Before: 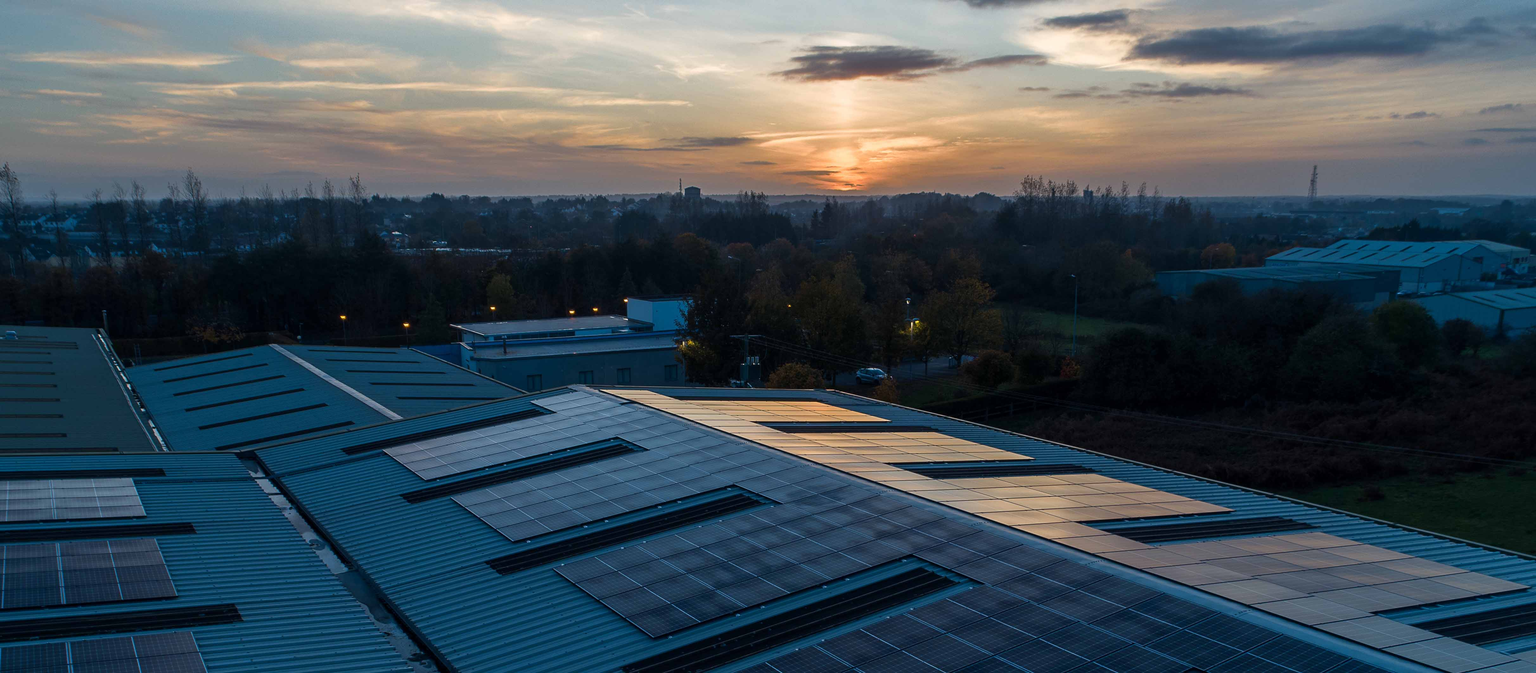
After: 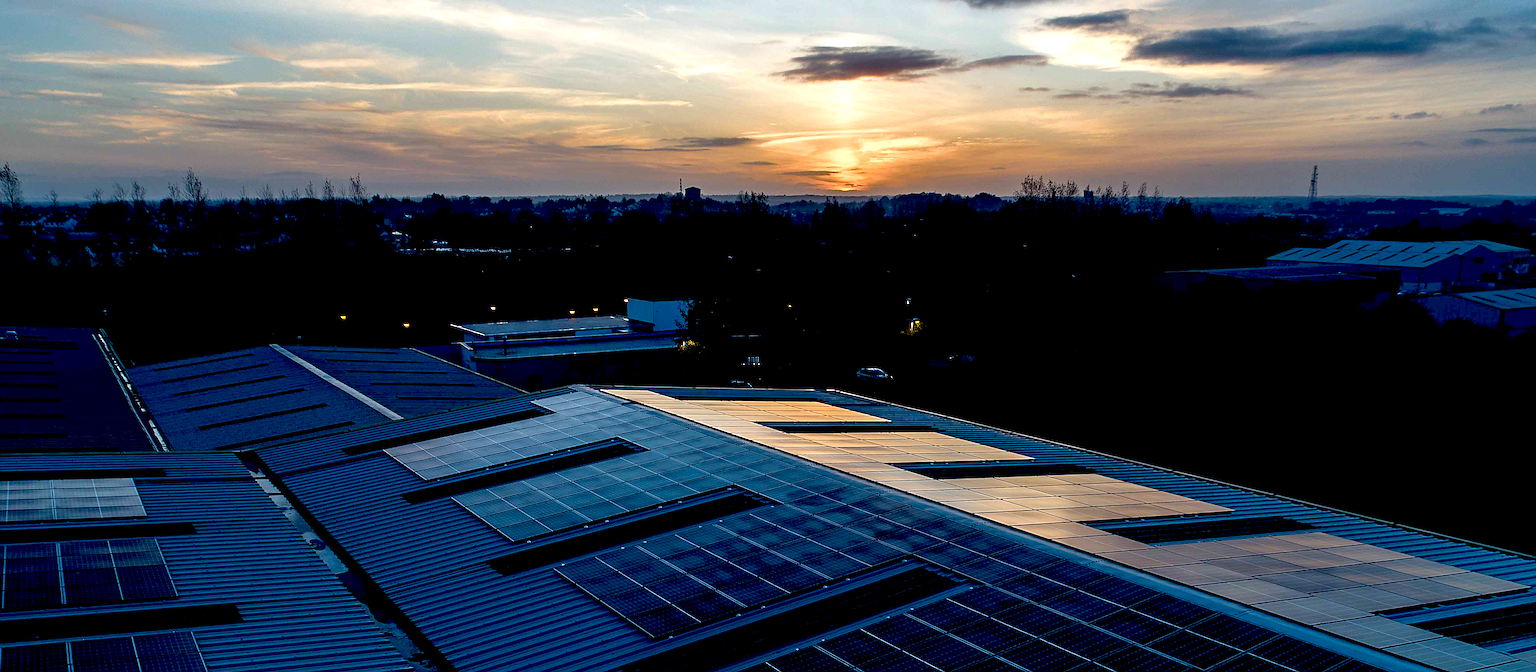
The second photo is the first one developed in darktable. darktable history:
base curve: exposure shift 0, preserve colors none
exposure: black level correction 0.04, exposure 0.5 EV, compensate highlight preservation false
sharpen: on, module defaults
